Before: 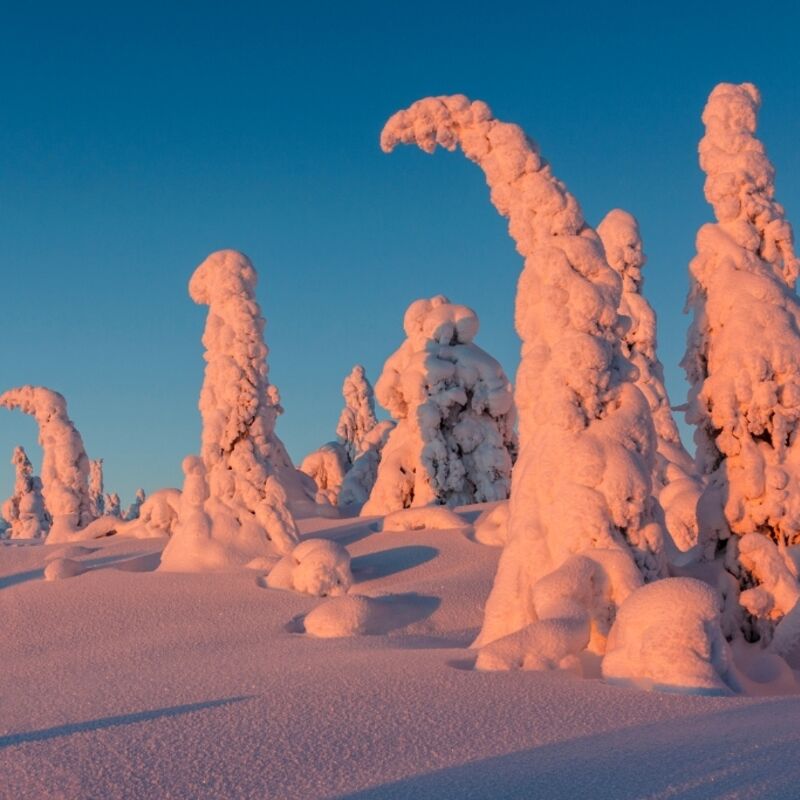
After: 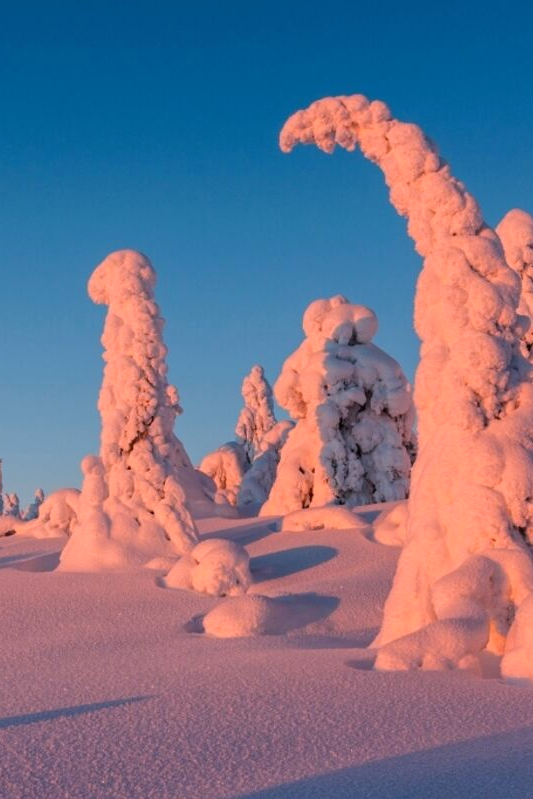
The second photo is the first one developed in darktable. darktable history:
crop and rotate: left 12.648%, right 20.685%
white balance: red 1.05, blue 1.072
